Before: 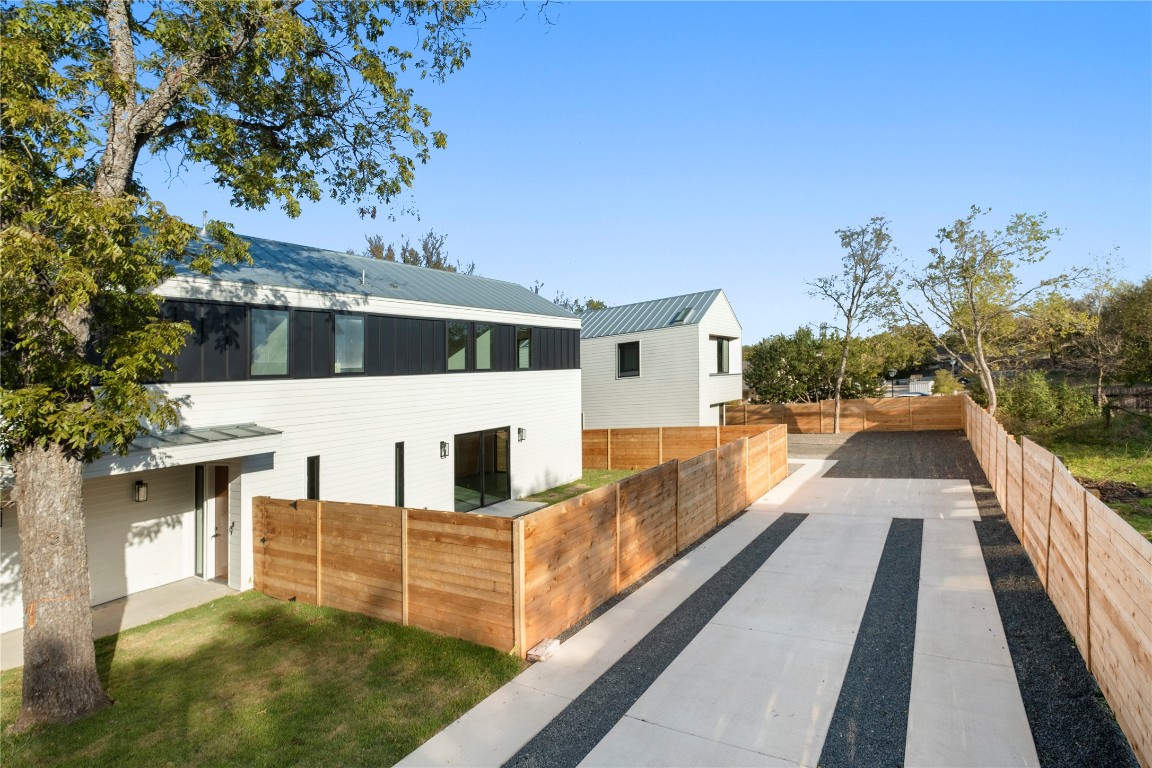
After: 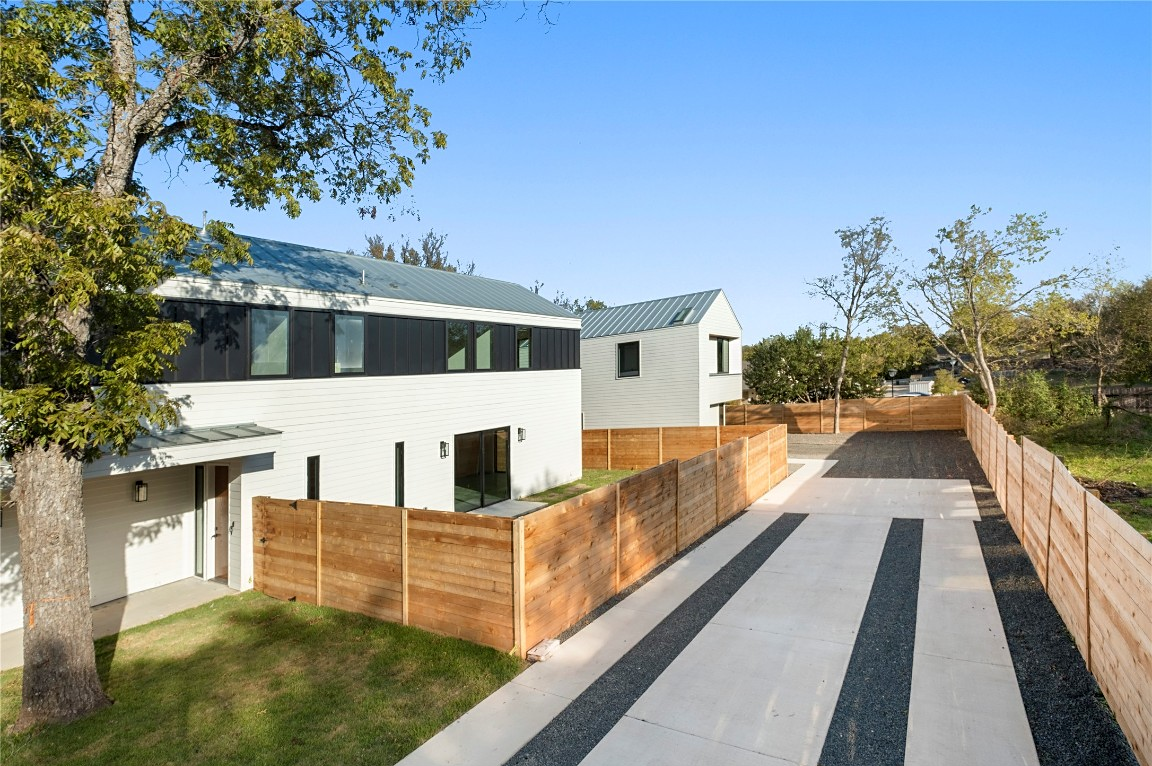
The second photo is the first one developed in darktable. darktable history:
crop: top 0.05%, bottom 0.098%
sharpen: amount 0.2
